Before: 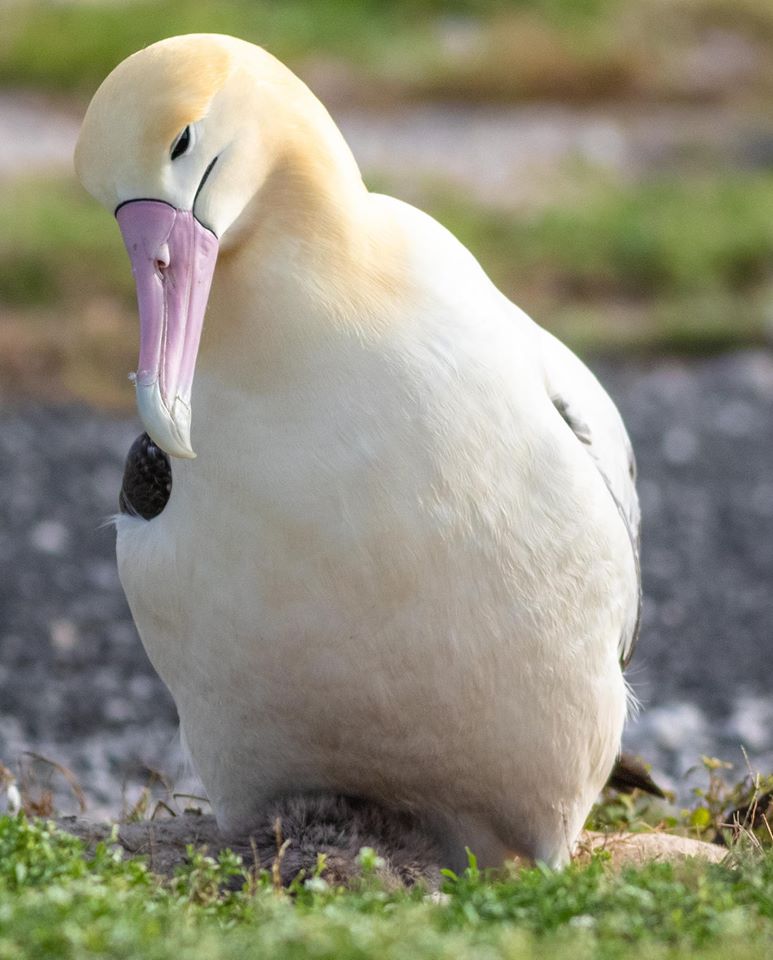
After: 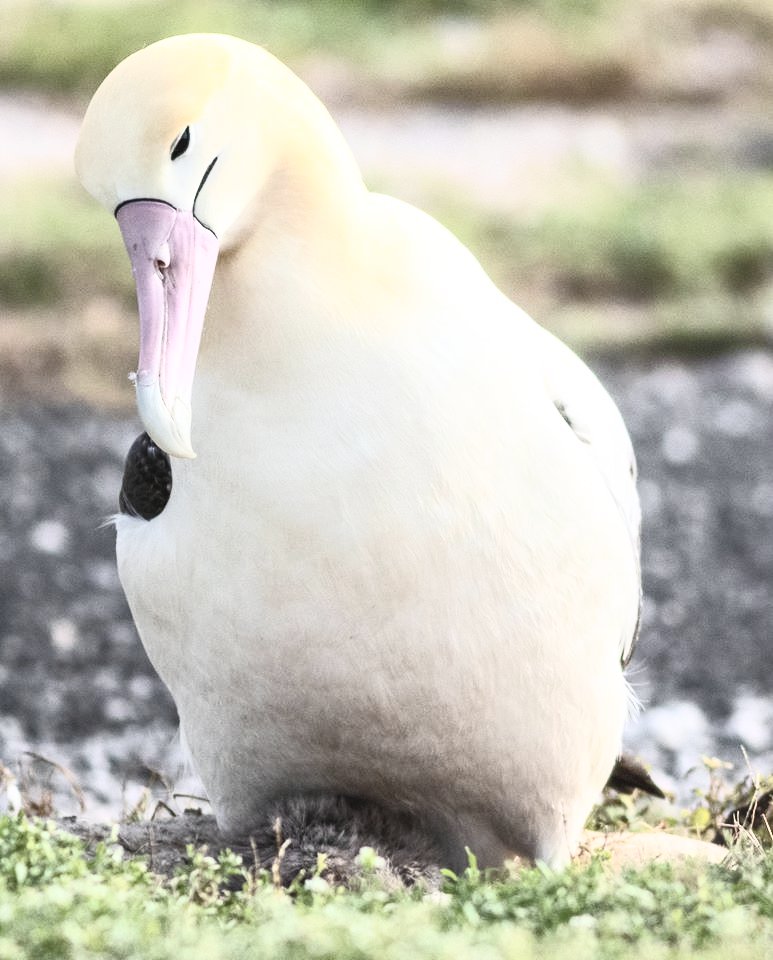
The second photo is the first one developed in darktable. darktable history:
contrast brightness saturation: contrast 0.57, brightness 0.57, saturation -0.34
